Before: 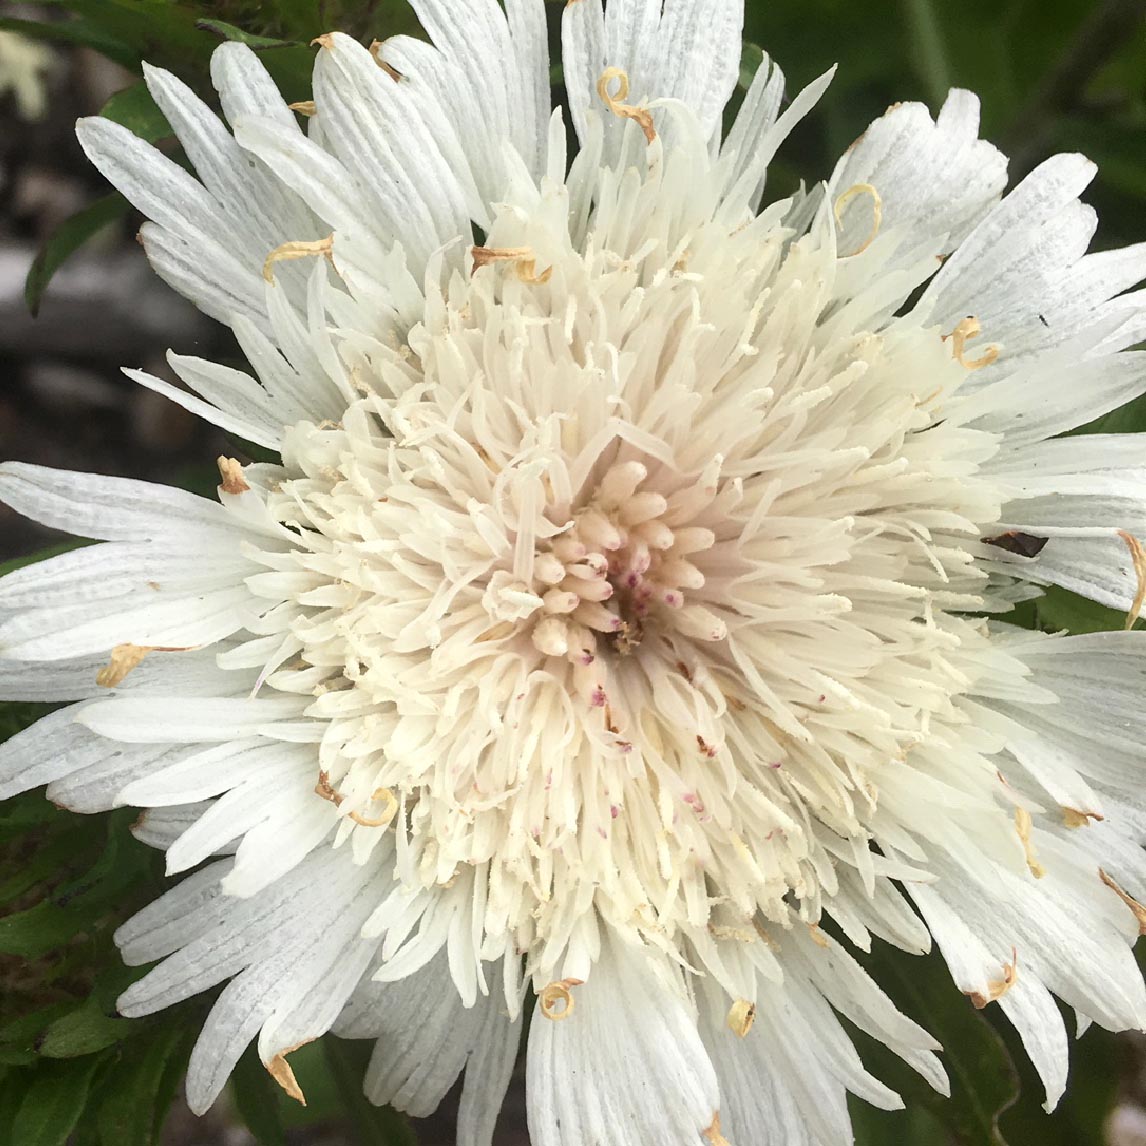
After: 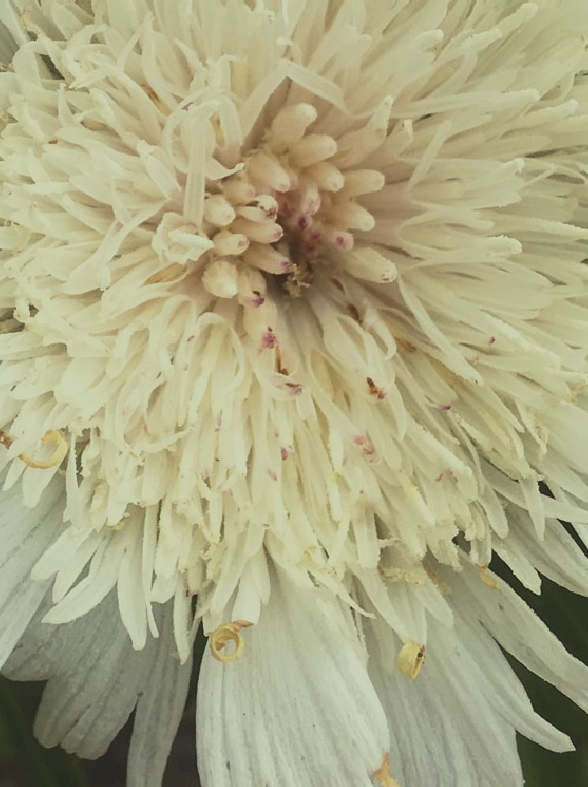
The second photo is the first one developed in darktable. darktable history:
base curve: curves: ch0 [(0, 0) (0.088, 0.125) (0.176, 0.251) (0.354, 0.501) (0.613, 0.749) (1, 0.877)], preserve colors none
exposure: black level correction -0.016, exposure -1.086 EV, compensate exposure bias true, compensate highlight preservation false
crop and rotate: left 28.853%, top 31.303%, right 19.837%
color correction: highlights a* -5.75, highlights b* 10.7
